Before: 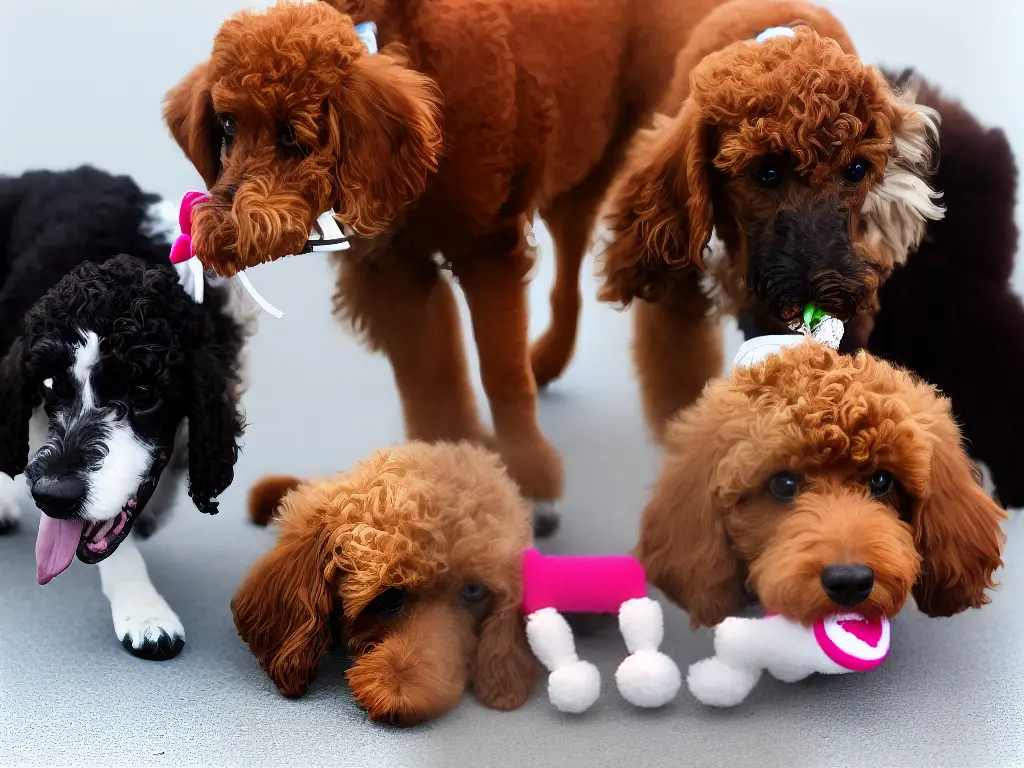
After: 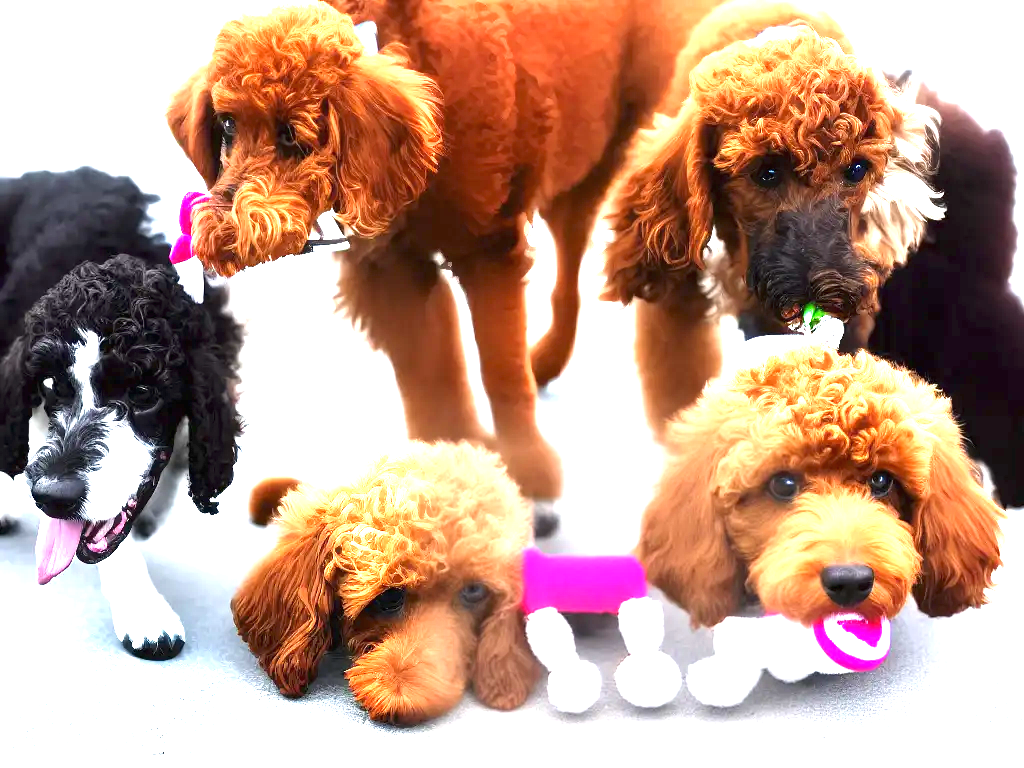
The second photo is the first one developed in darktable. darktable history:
exposure: black level correction 0, exposure 2.15 EV, compensate highlight preservation false
